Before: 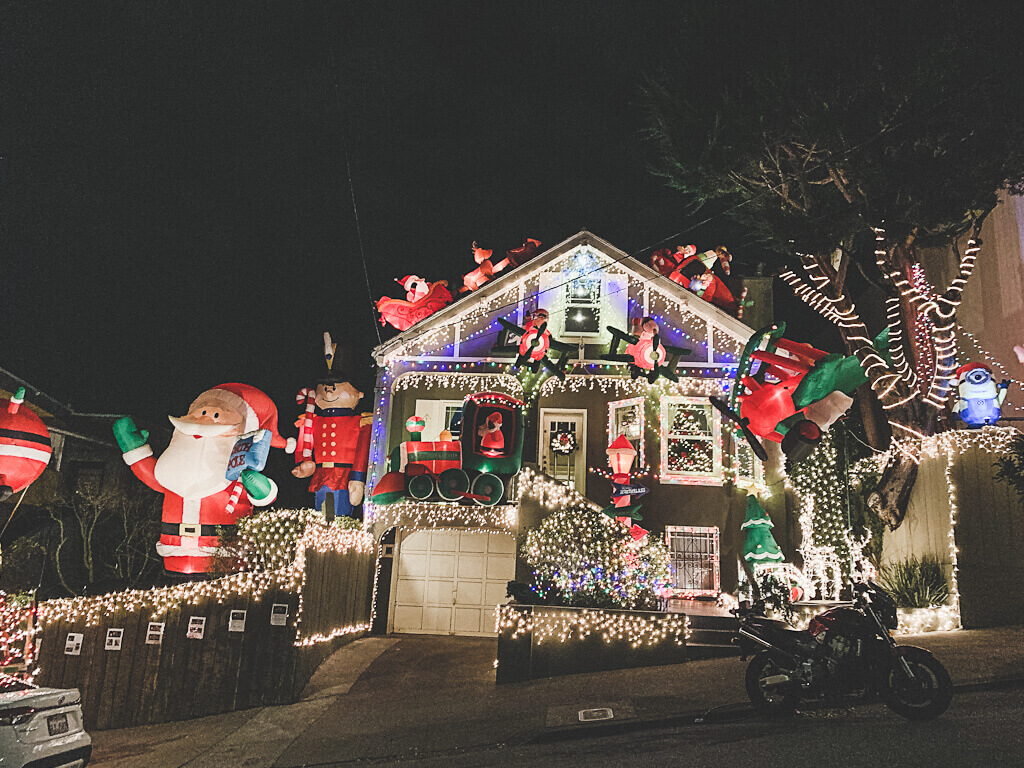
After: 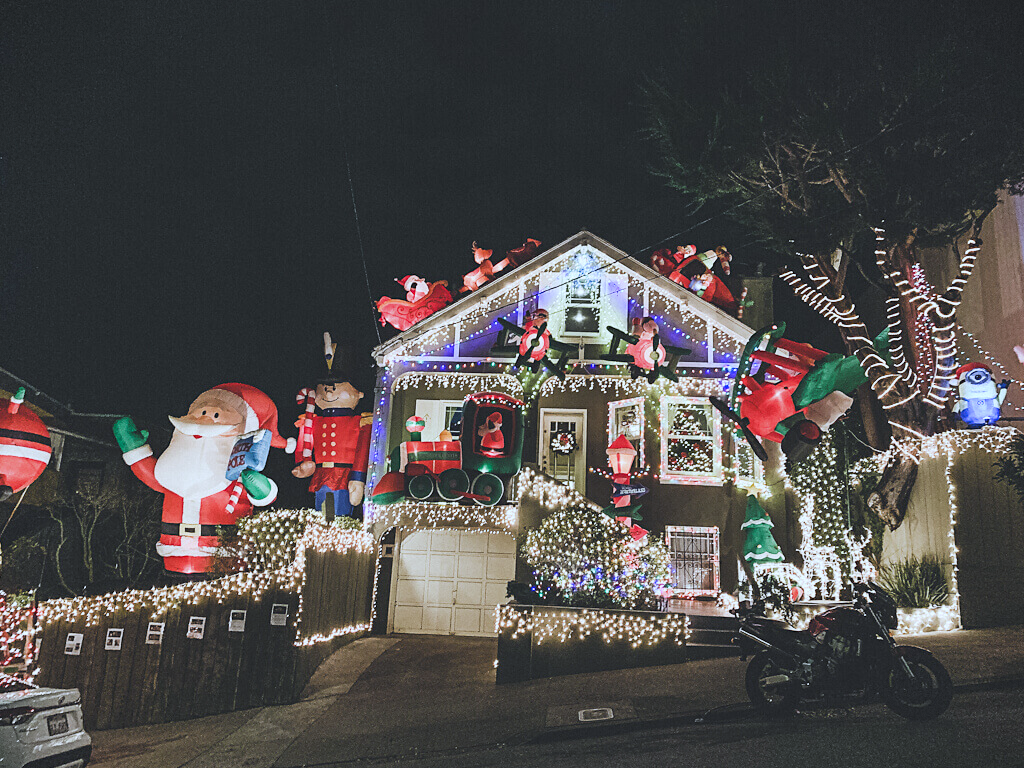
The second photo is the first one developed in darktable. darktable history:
white balance: red 0.924, blue 1.095
vignetting: fall-off start 97.28%, fall-off radius 79%, brightness -0.462, saturation -0.3, width/height ratio 1.114, dithering 8-bit output, unbound false
